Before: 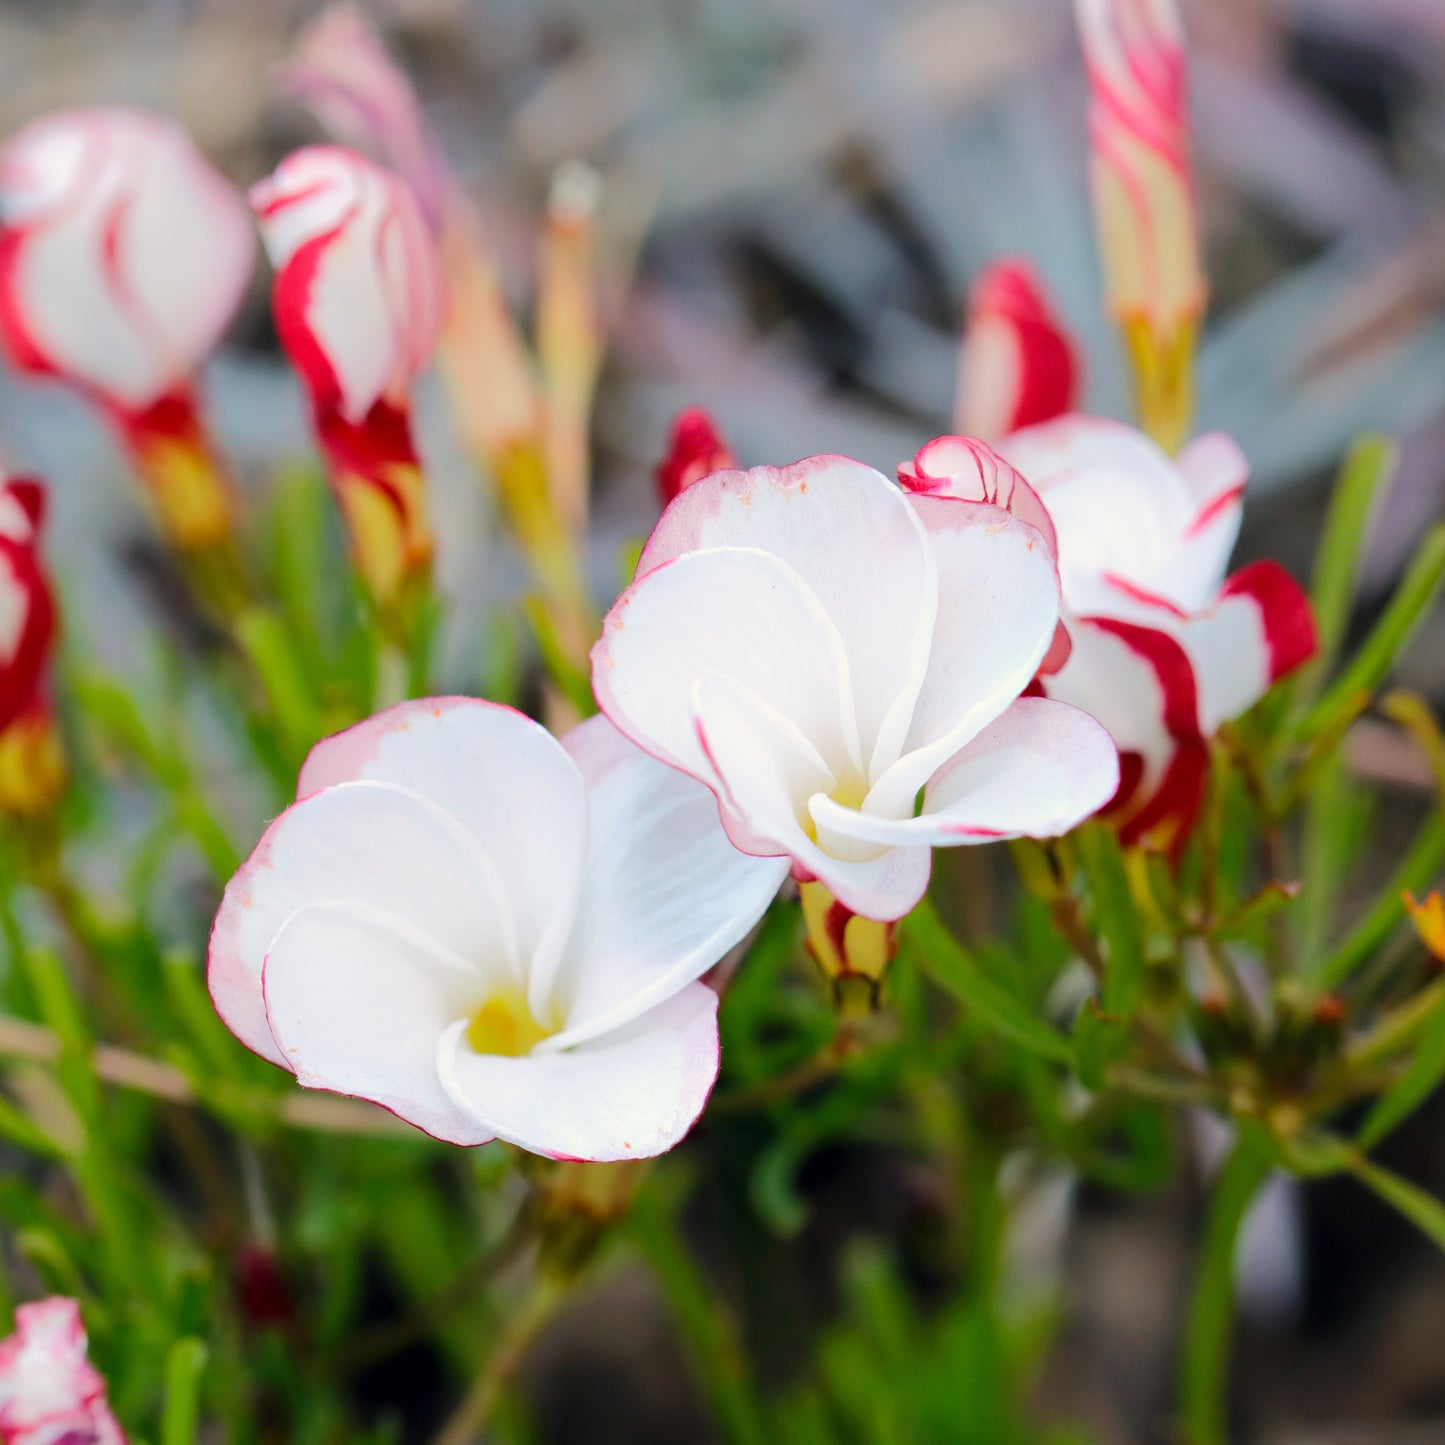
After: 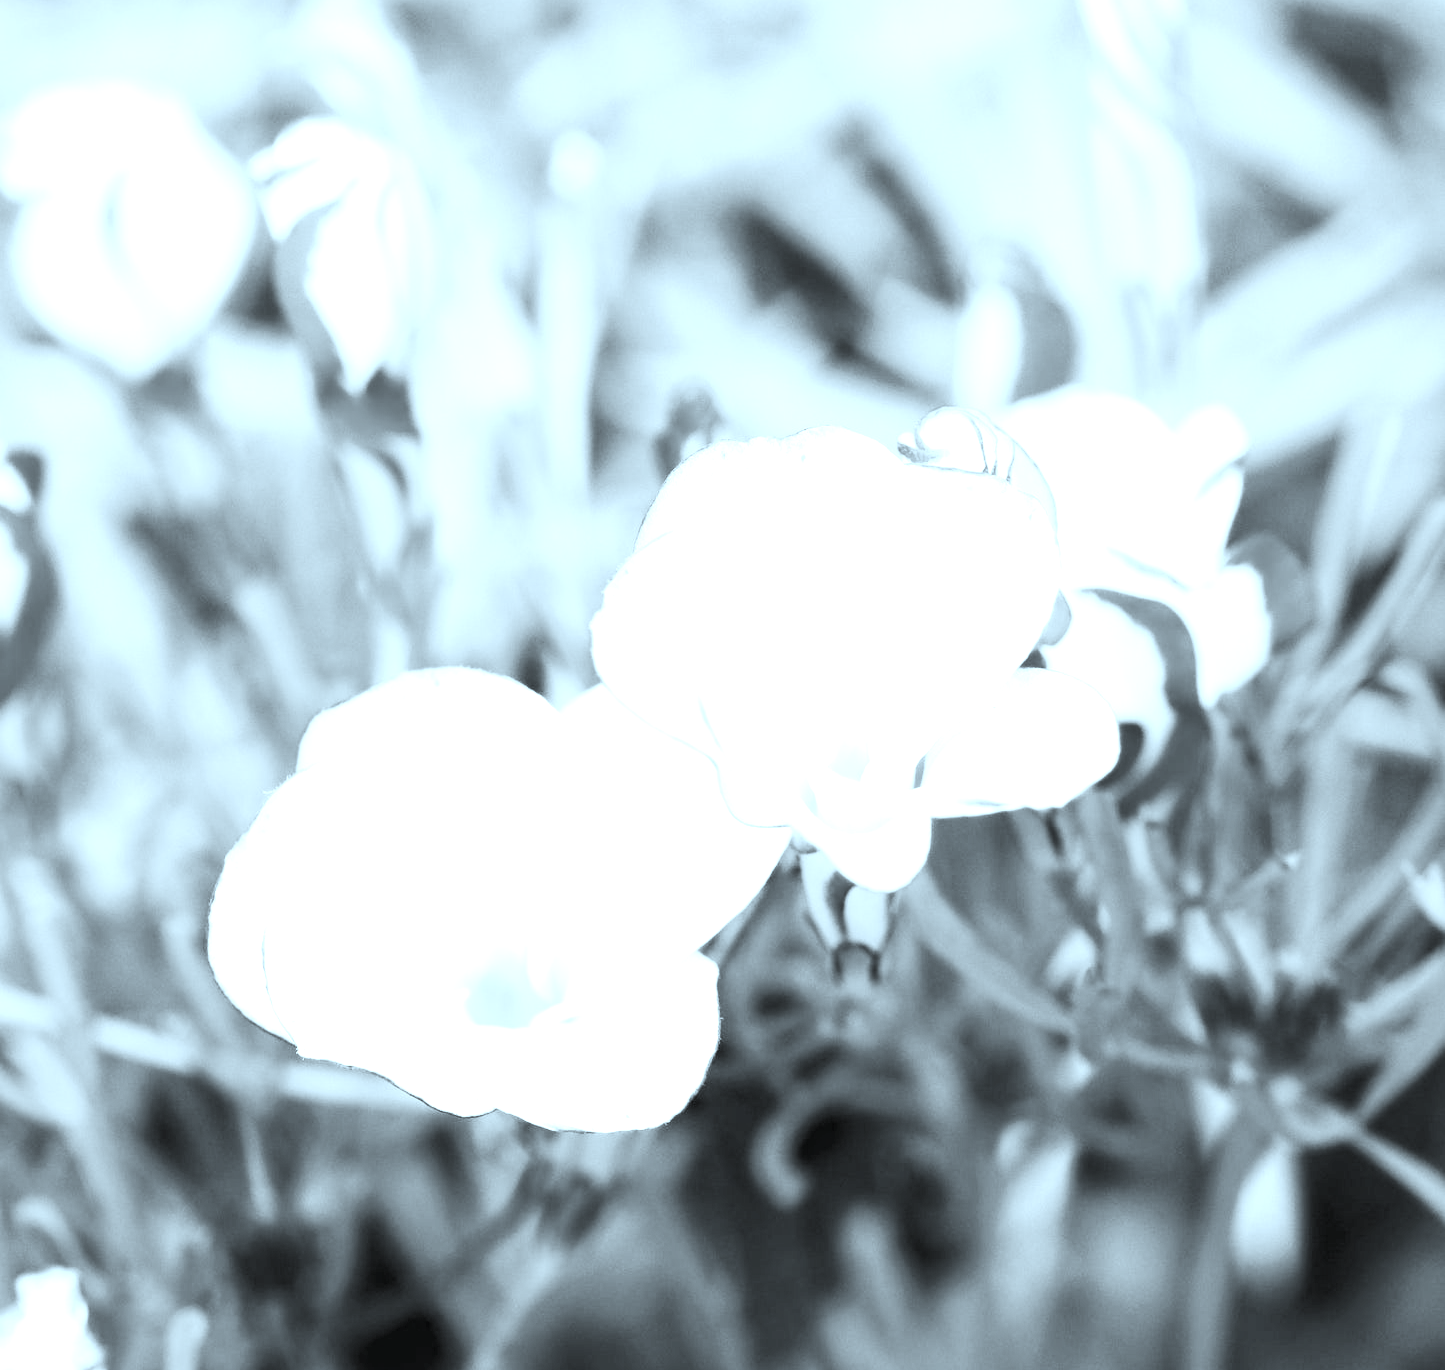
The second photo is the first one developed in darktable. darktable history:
color correction: highlights a* -12.38, highlights b* -18, saturation 0.697
tone equalizer: smoothing diameter 24.98%, edges refinement/feathering 8.25, preserve details guided filter
color calibration: output gray [0.21, 0.42, 0.37, 0], illuminant as shot in camera, x 0.369, y 0.376, temperature 4326.94 K
exposure: black level correction 0, exposure 1.631 EV, compensate highlight preservation false
contrast brightness saturation: contrast 0.204, brightness 0.165, saturation 0.216
crop and rotate: top 2.071%, bottom 3.098%
